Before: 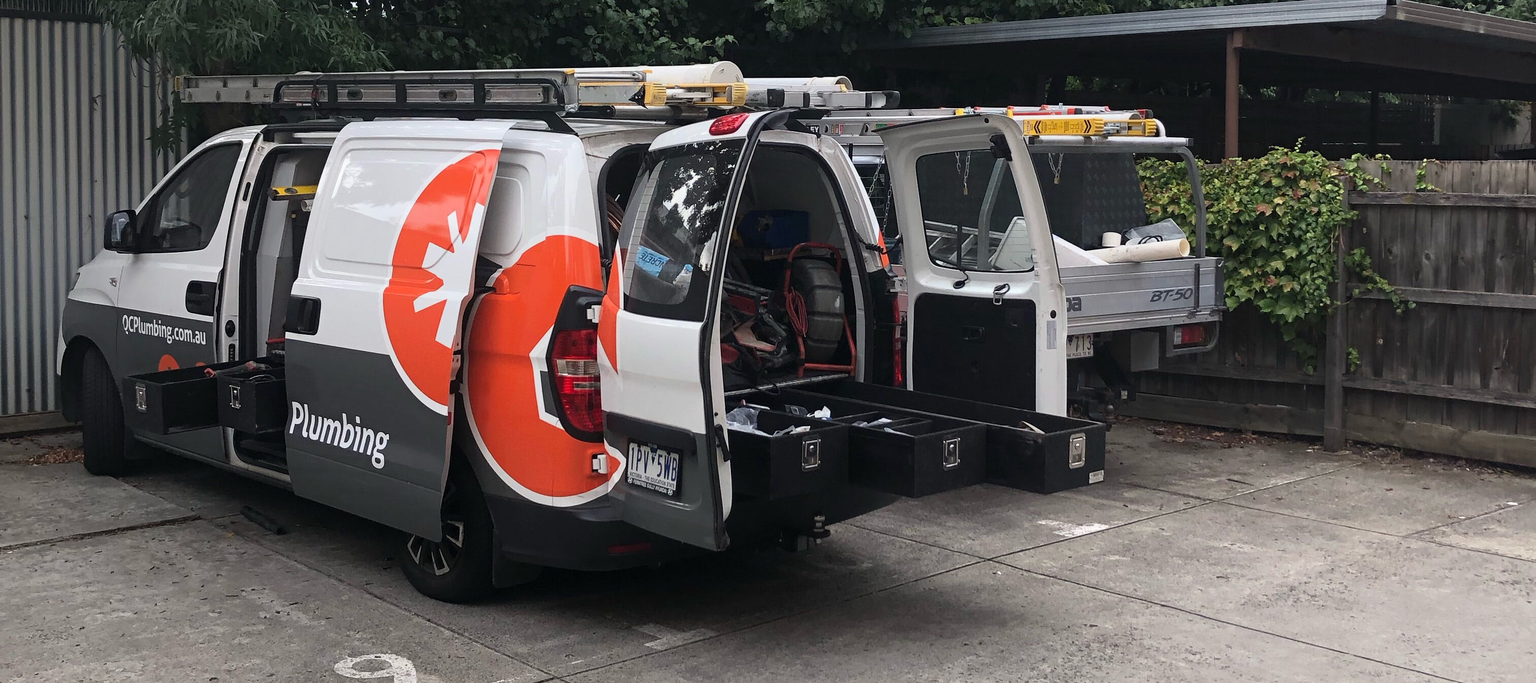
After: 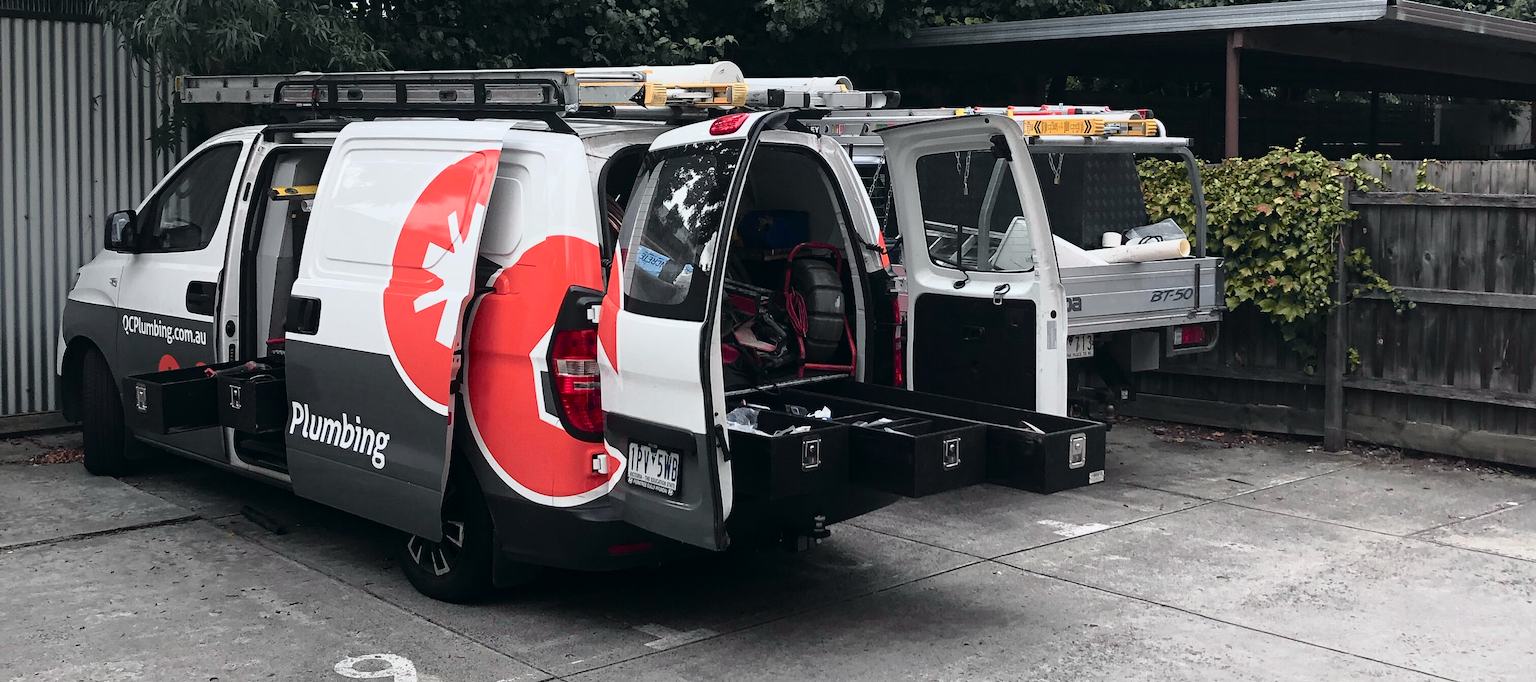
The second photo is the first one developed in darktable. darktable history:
tone curve: curves: ch0 [(0, 0) (0.105, 0.068) (0.195, 0.162) (0.283, 0.283) (0.384, 0.404) (0.485, 0.531) (0.638, 0.681) (0.795, 0.879) (1, 0.977)]; ch1 [(0, 0) (0.161, 0.092) (0.35, 0.33) (0.379, 0.401) (0.456, 0.469) (0.504, 0.498) (0.53, 0.532) (0.58, 0.619) (0.635, 0.671) (1, 1)]; ch2 [(0, 0) (0.371, 0.362) (0.437, 0.437) (0.483, 0.484) (0.53, 0.515) (0.56, 0.58) (0.622, 0.606) (1, 1)], color space Lab, independent channels, preserve colors none
